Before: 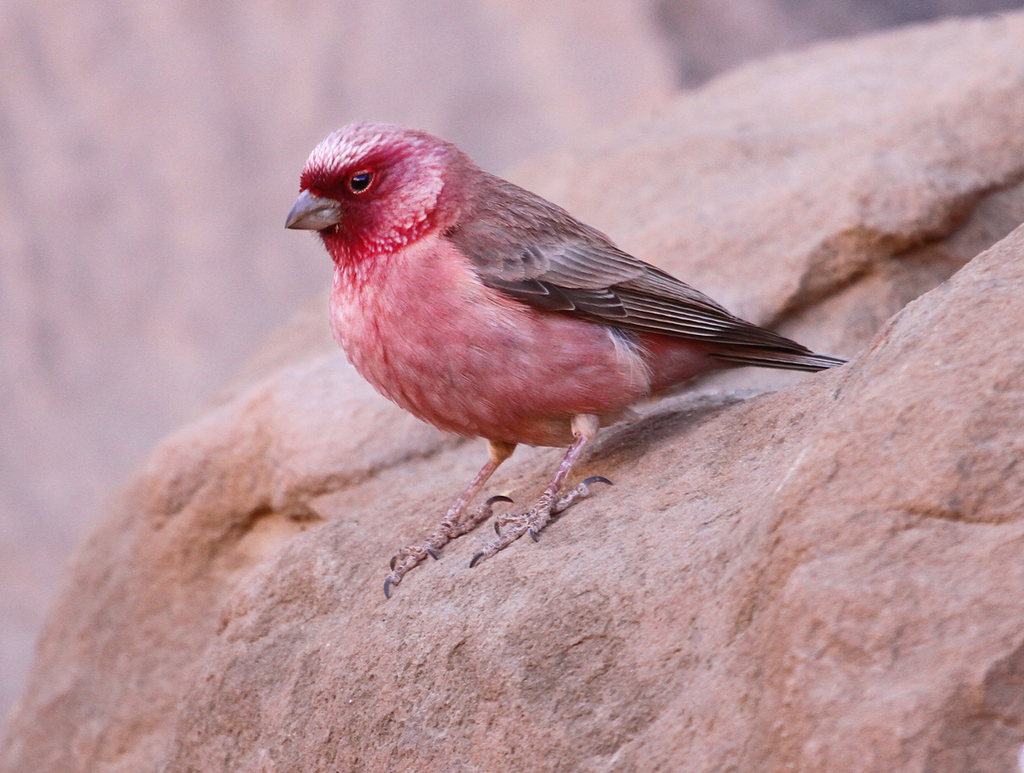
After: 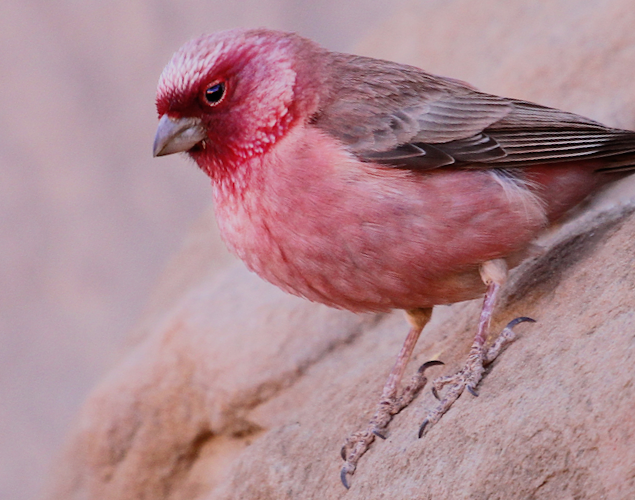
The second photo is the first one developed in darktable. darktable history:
crop and rotate: left 6.617%, right 26.717%
filmic rgb: black relative exposure -7.65 EV, white relative exposure 4.56 EV, hardness 3.61, color science v6 (2022)
rotate and perspective: rotation -14.8°, crop left 0.1, crop right 0.903, crop top 0.25, crop bottom 0.748
